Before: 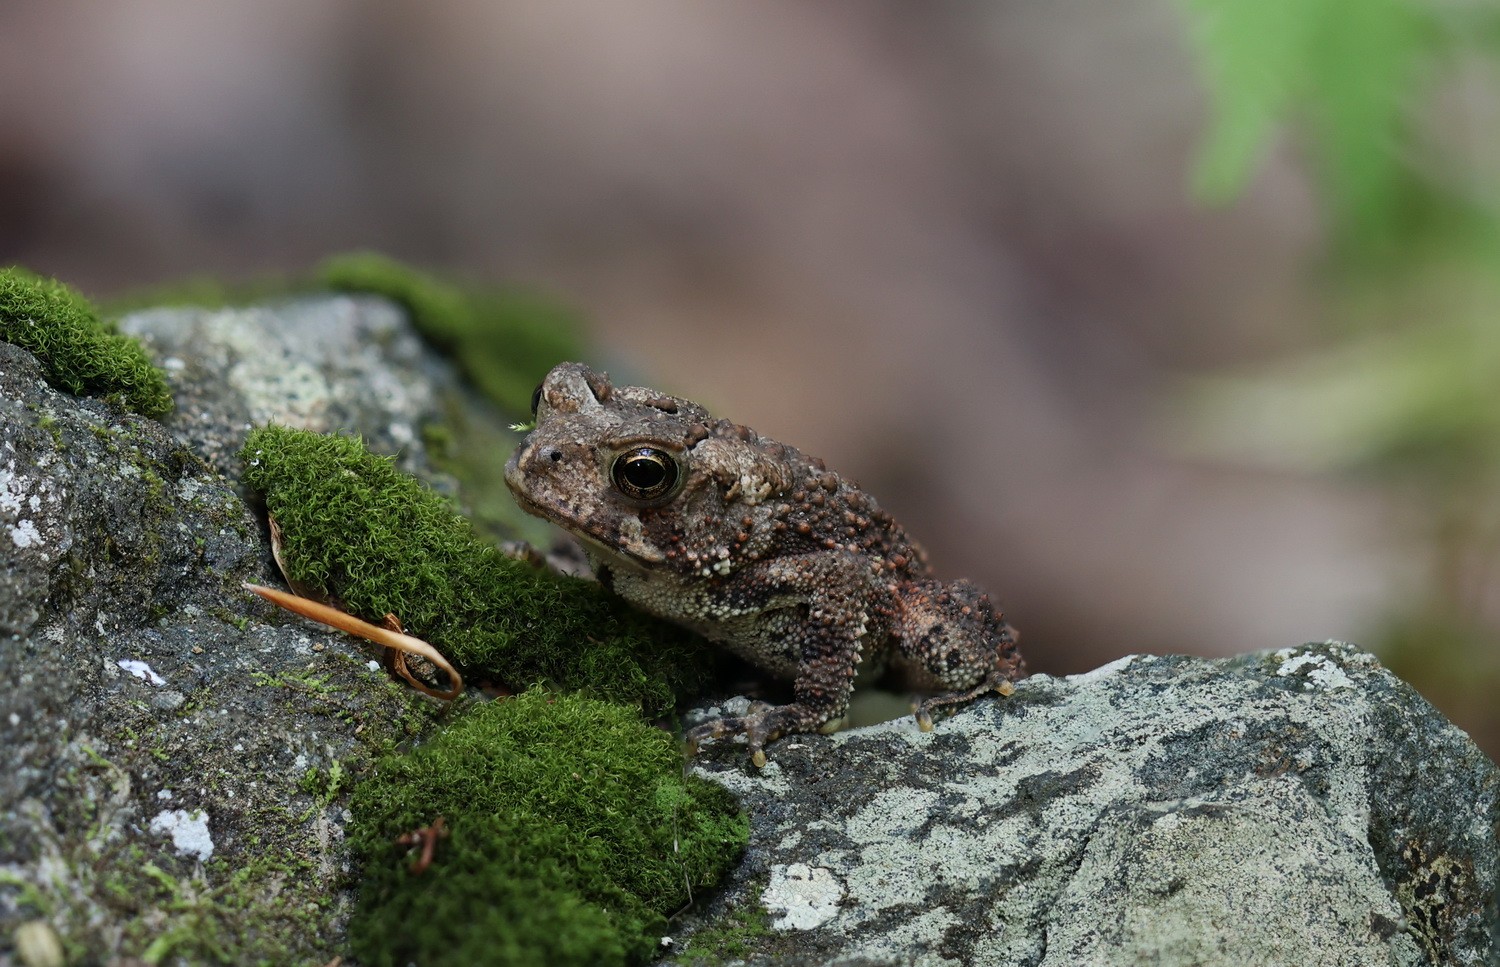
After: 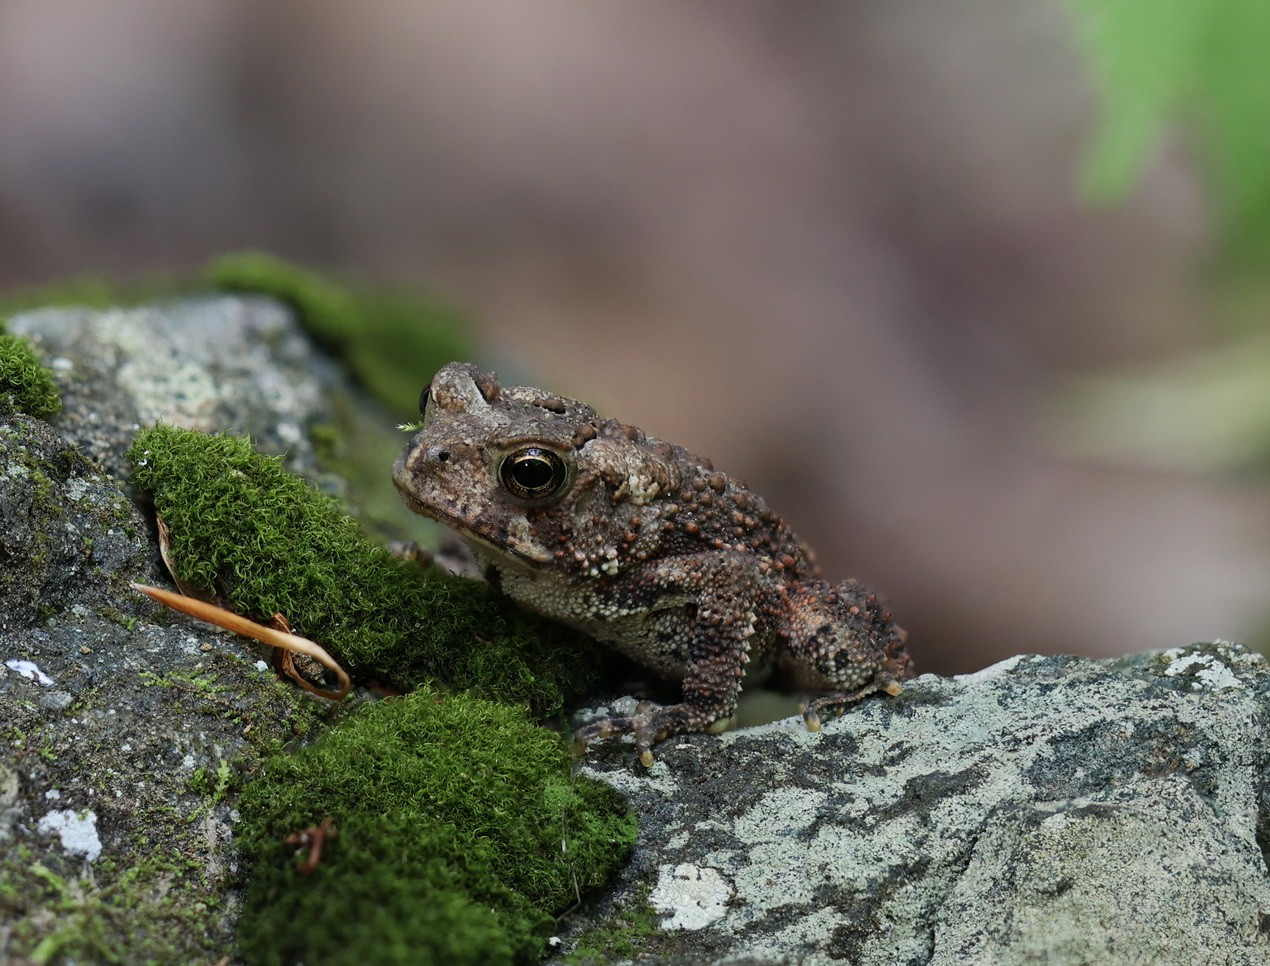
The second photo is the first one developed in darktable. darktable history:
crop: left 7.493%, right 7.836%
